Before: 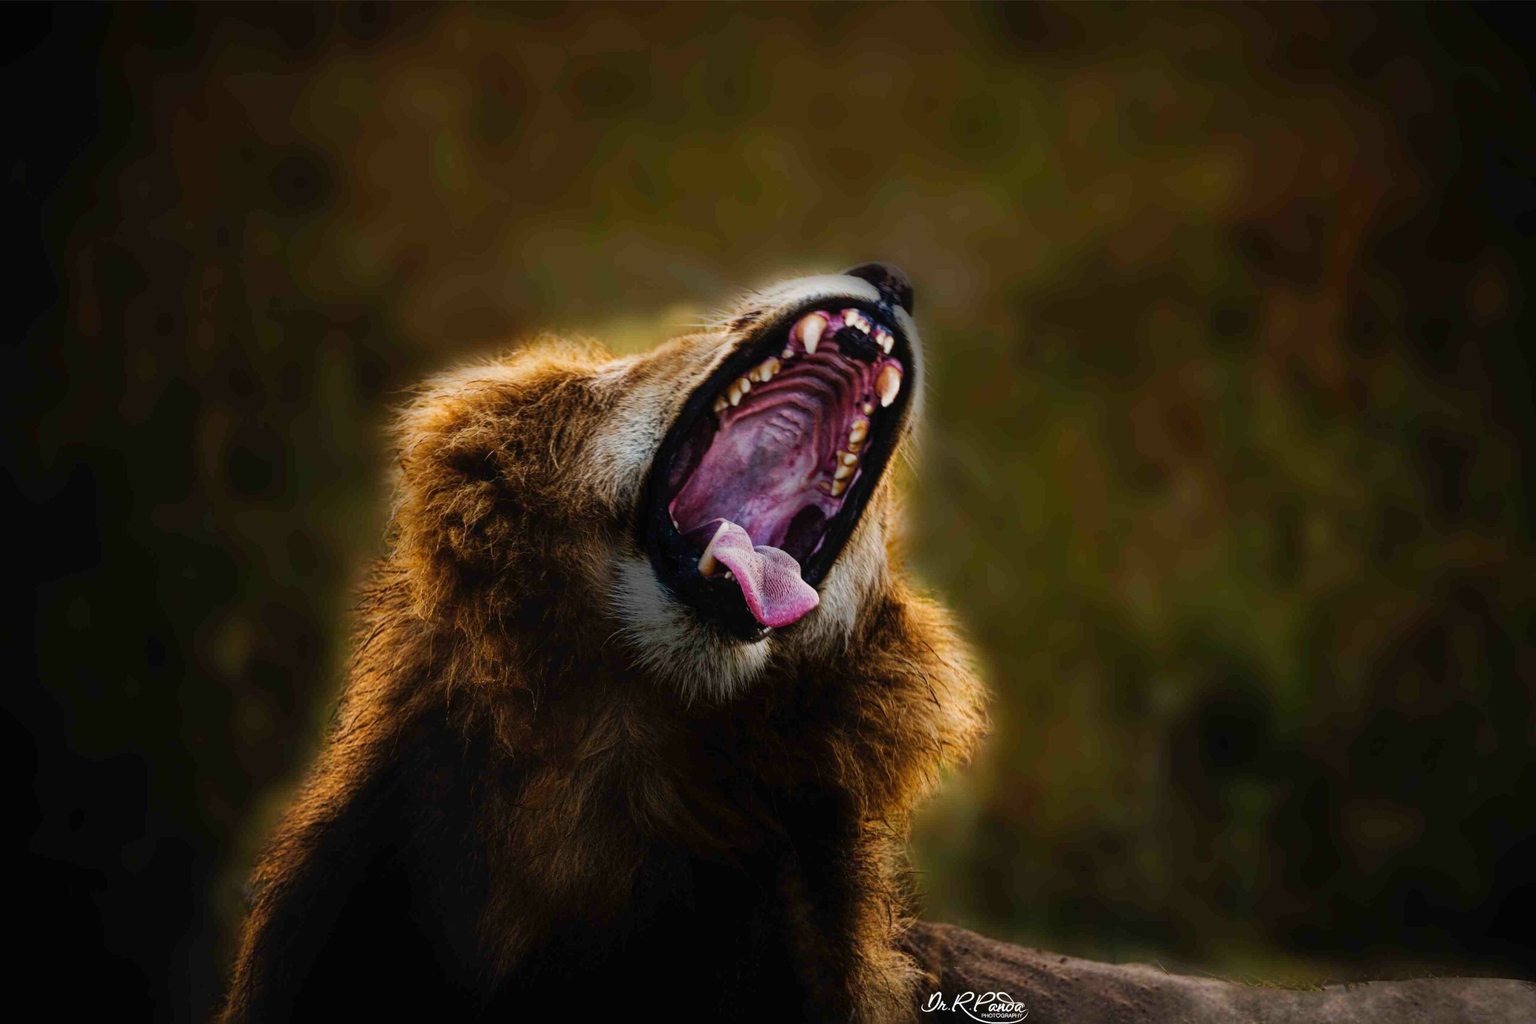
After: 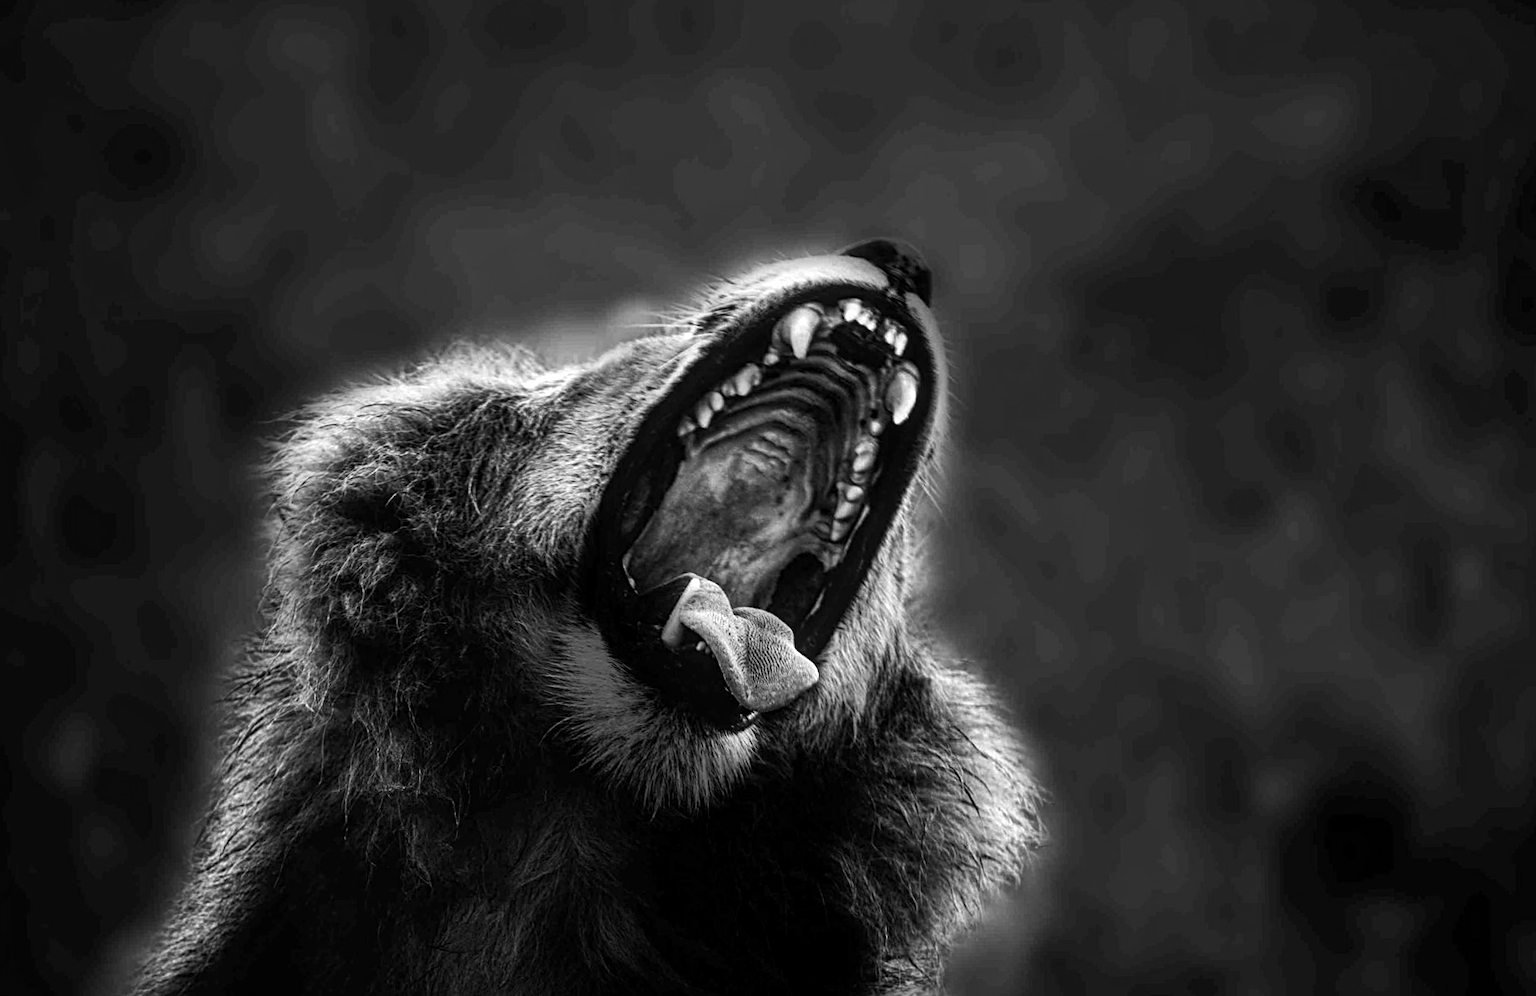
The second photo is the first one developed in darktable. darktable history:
local contrast: on, module defaults
monochrome: a 2.21, b -1.33, size 2.2
sharpen: radius 2.529, amount 0.323
color balance rgb: linear chroma grading › shadows -40%, linear chroma grading › highlights 40%, linear chroma grading › global chroma 45%, linear chroma grading › mid-tones -30%, perceptual saturation grading › global saturation 55%, perceptual saturation grading › highlights -50%, perceptual saturation grading › mid-tones 40%, perceptual saturation grading › shadows 30%, perceptual brilliance grading › global brilliance 20%, perceptual brilliance grading › shadows -40%, global vibrance 35%
crop and rotate: left 10.77%, top 5.1%, right 10.41%, bottom 16.76%
rotate and perspective: rotation -1.32°, lens shift (horizontal) -0.031, crop left 0.015, crop right 0.985, crop top 0.047, crop bottom 0.982
